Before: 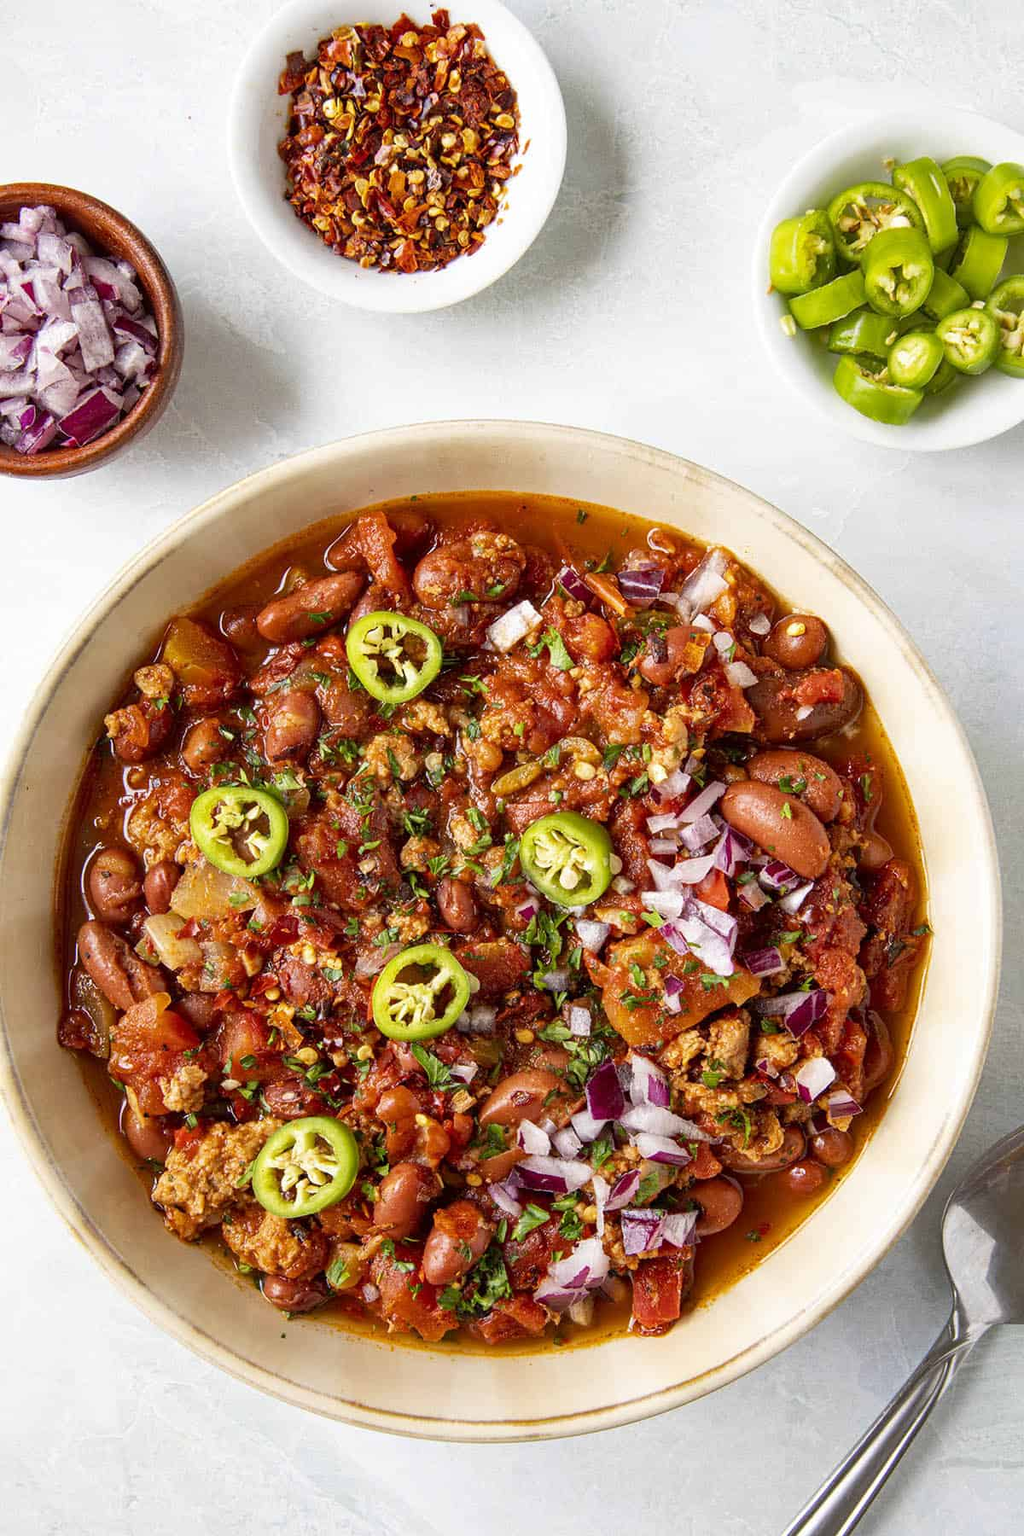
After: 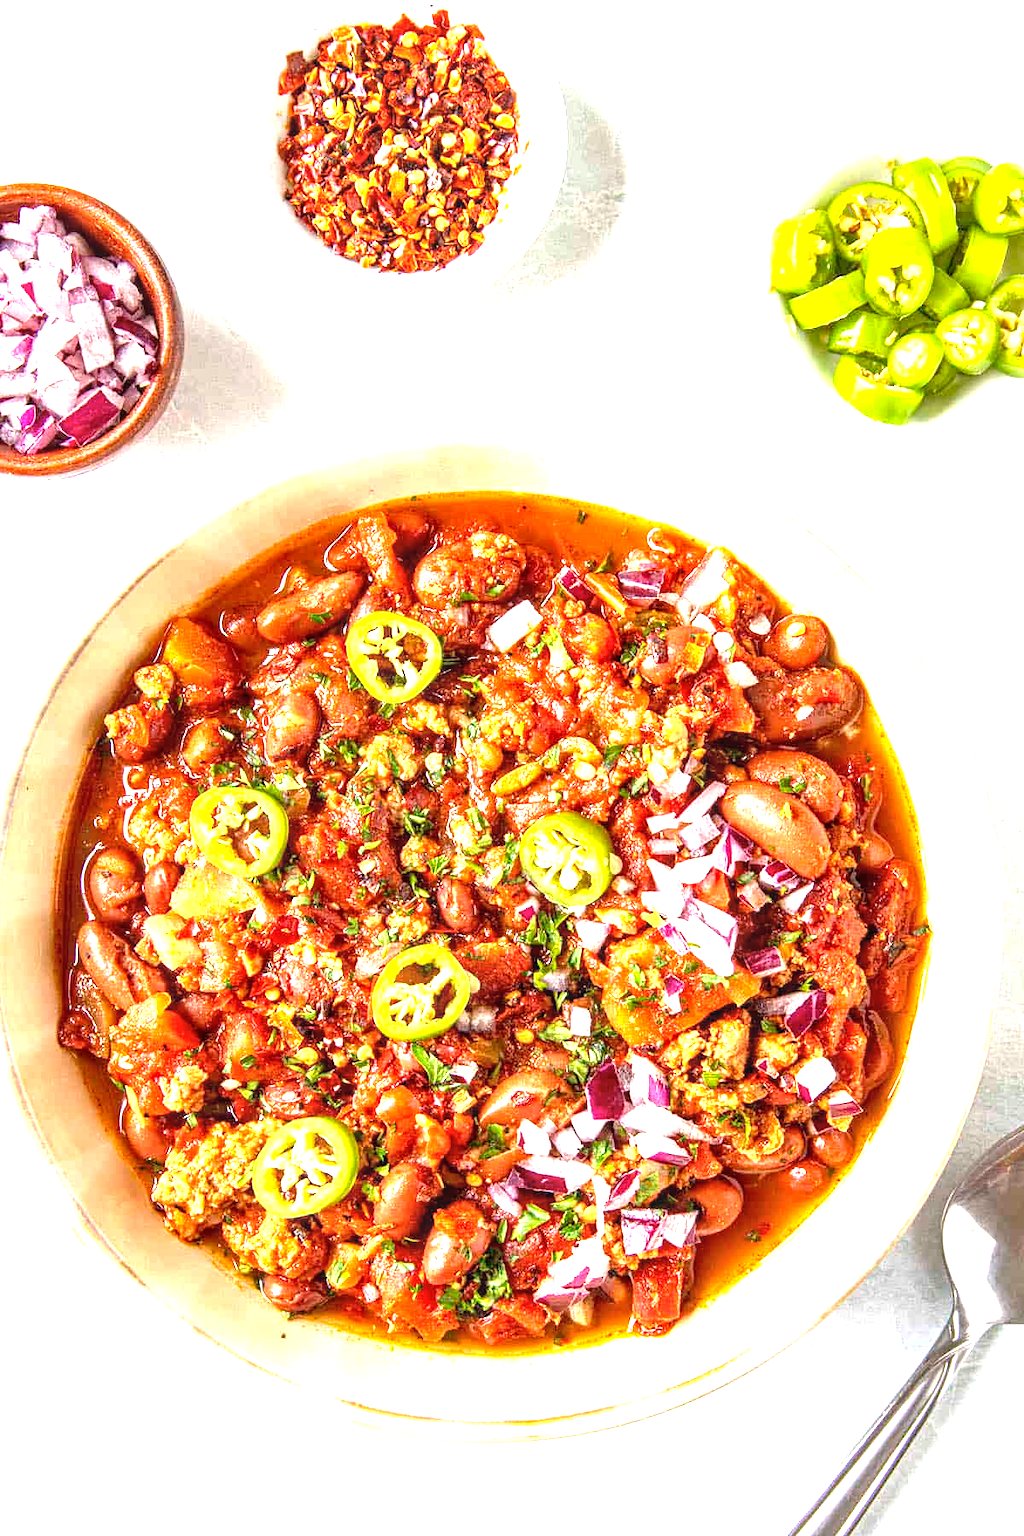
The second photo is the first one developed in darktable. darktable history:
exposure: black level correction 0, exposure 1.504 EV, compensate highlight preservation false
local contrast: detail 130%
